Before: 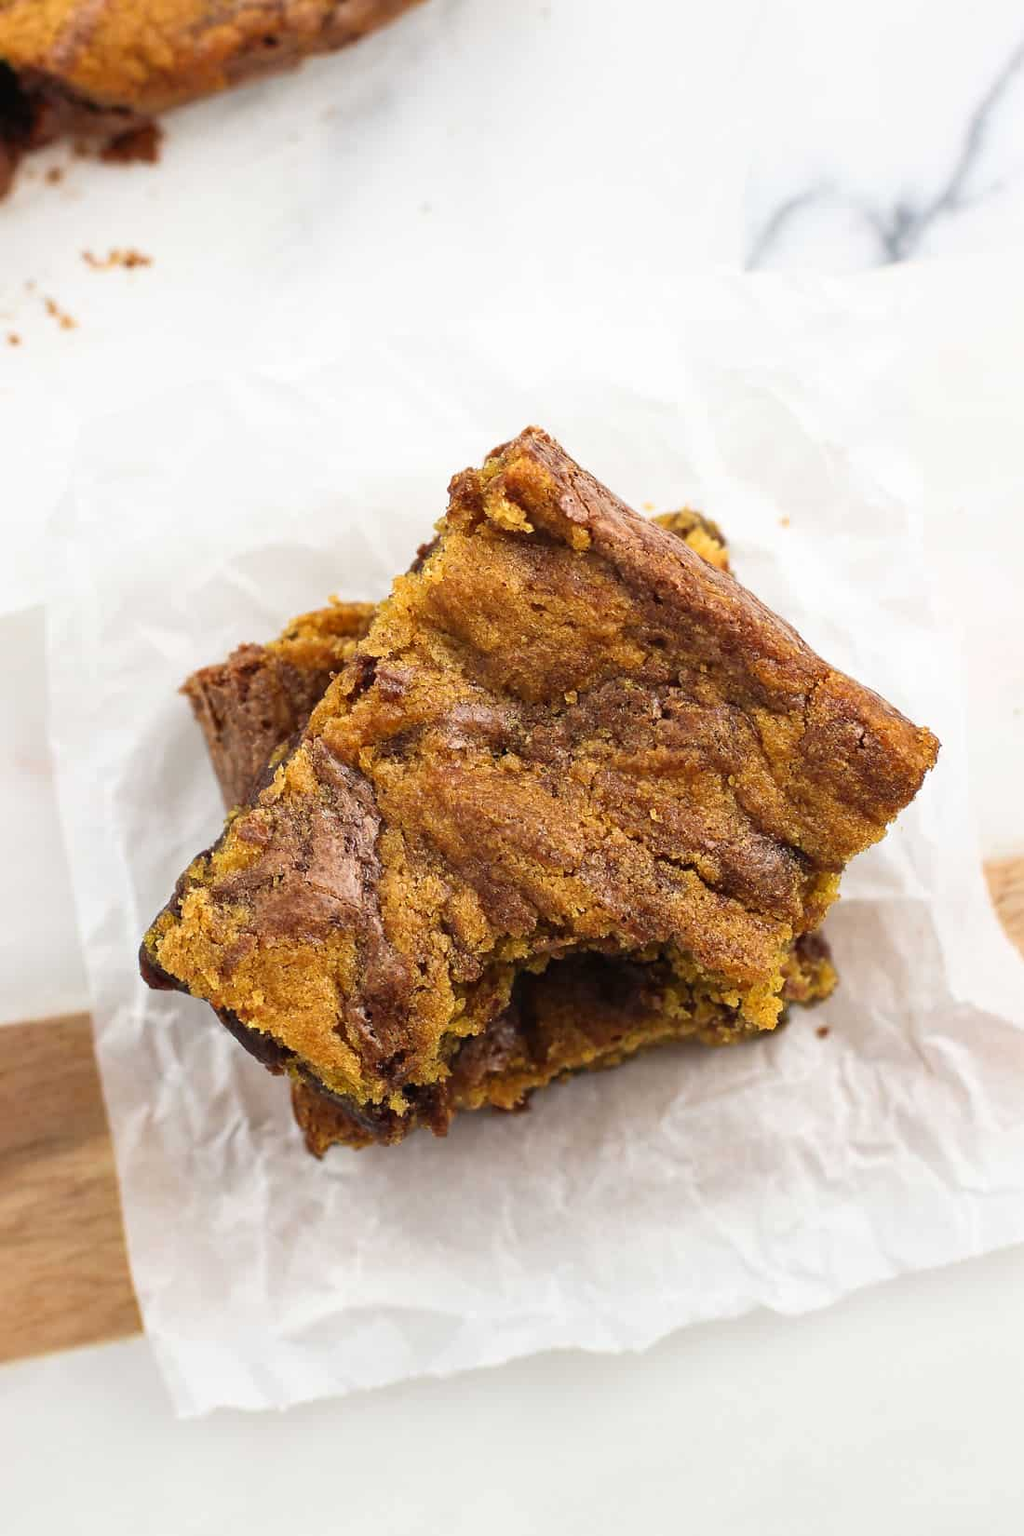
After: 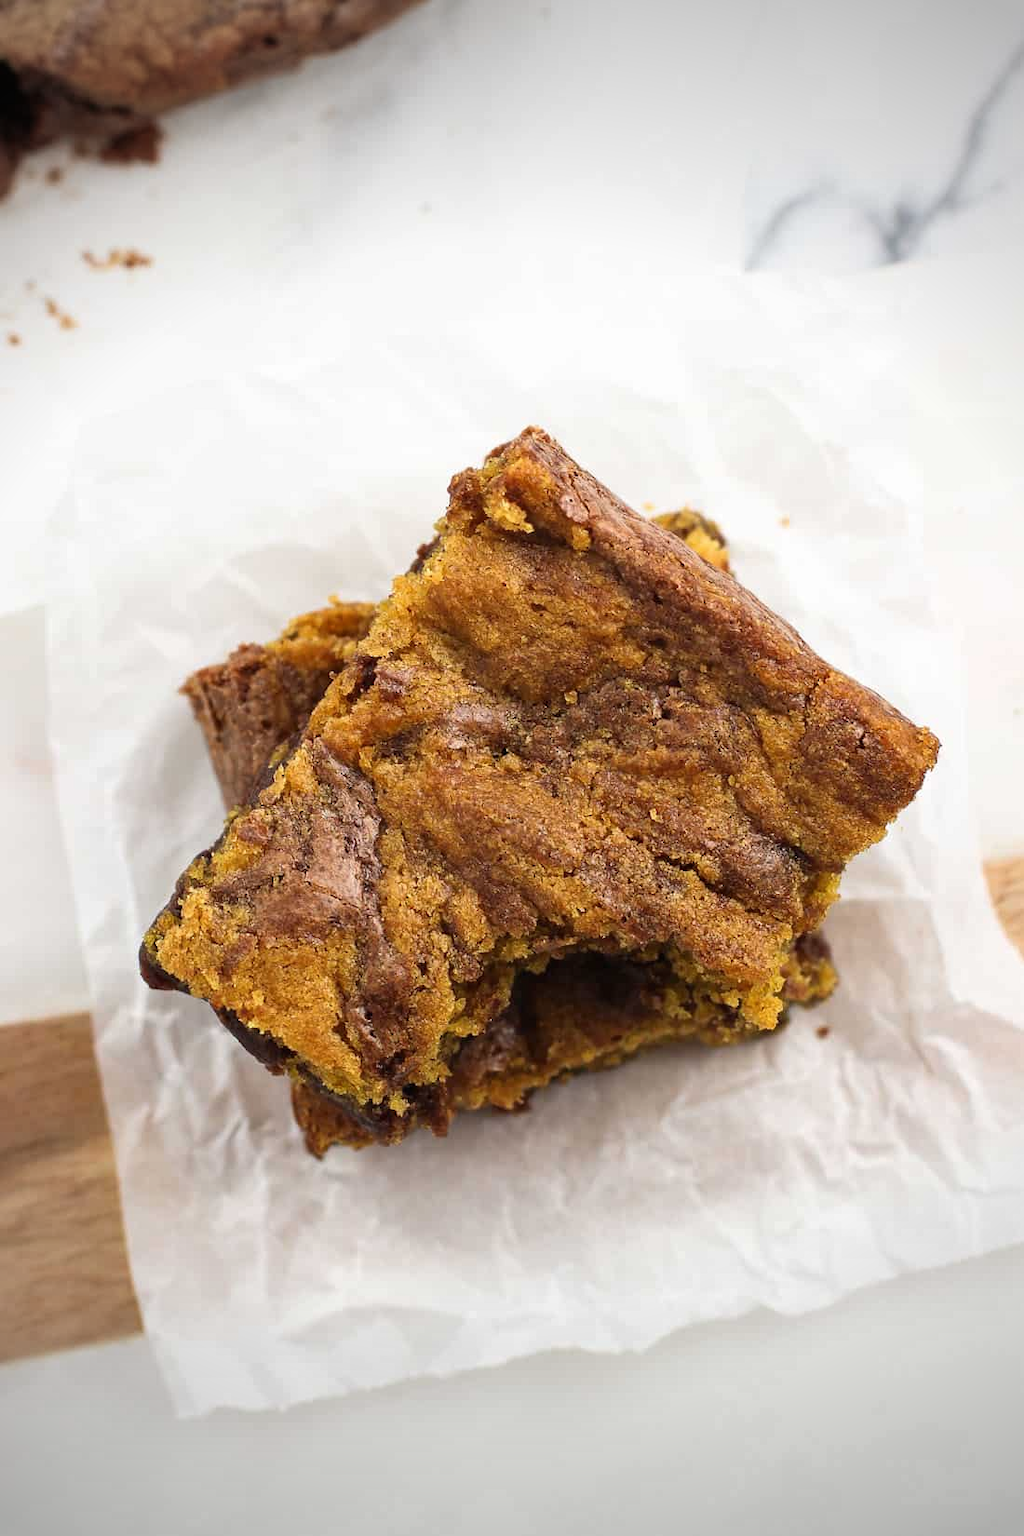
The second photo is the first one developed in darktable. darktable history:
vignetting: fall-off start 75.35%, width/height ratio 1.084, unbound false
levels: levels [0, 0.51, 1]
